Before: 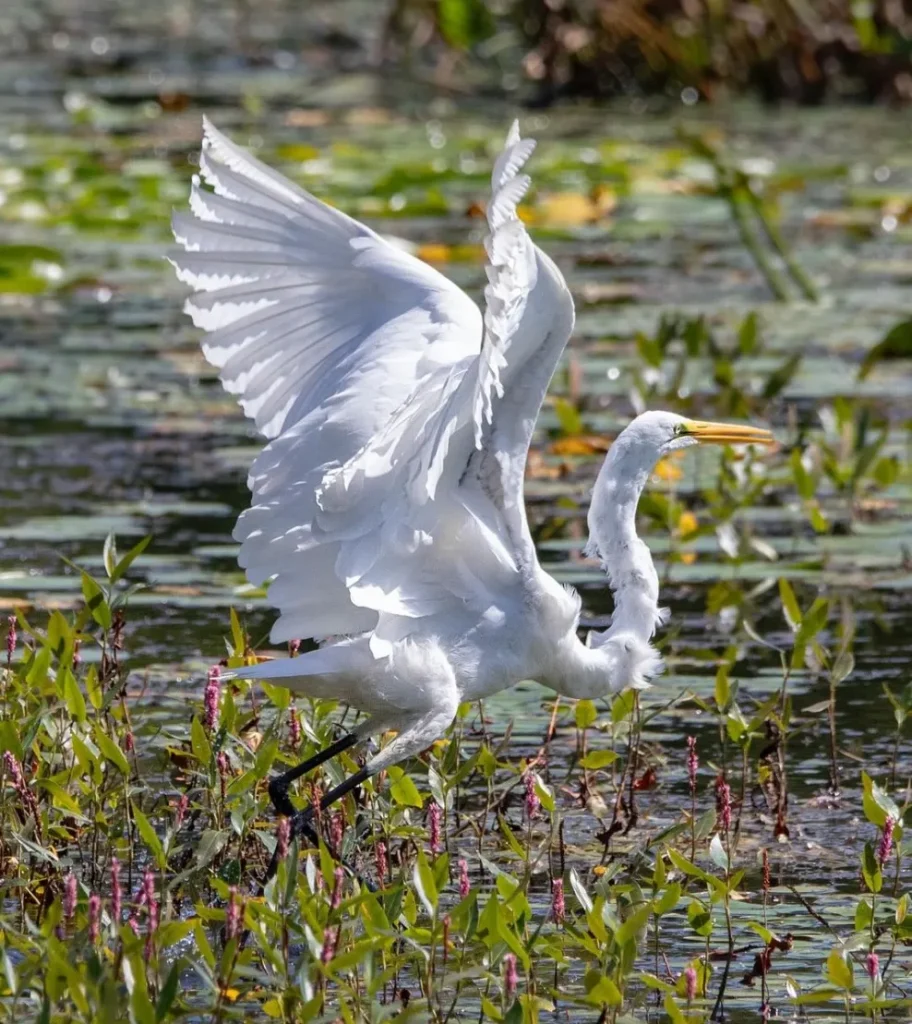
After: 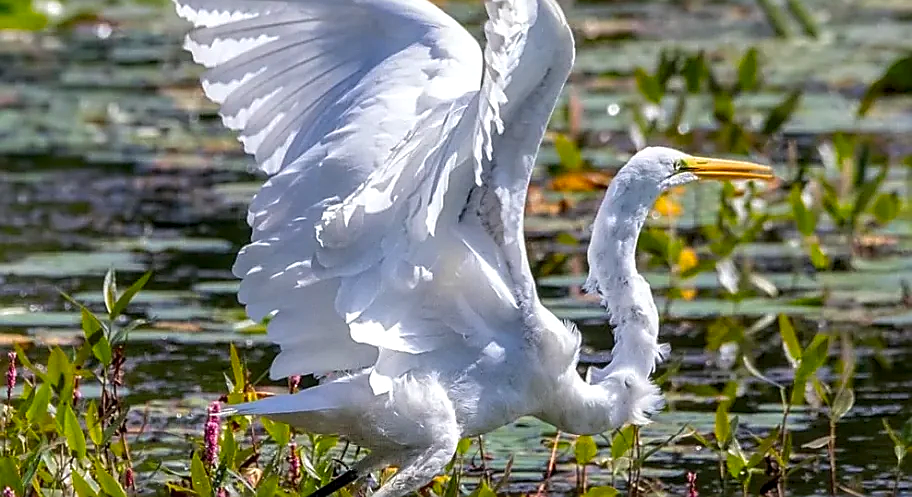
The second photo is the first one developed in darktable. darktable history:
contrast brightness saturation: brightness -0.024, saturation 0.339
sharpen: radius 1.415, amount 1.257, threshold 0.722
tone equalizer: edges refinement/feathering 500, mask exposure compensation -1.57 EV, preserve details no
local contrast: on, module defaults
crop and rotate: top 25.86%, bottom 25.545%
